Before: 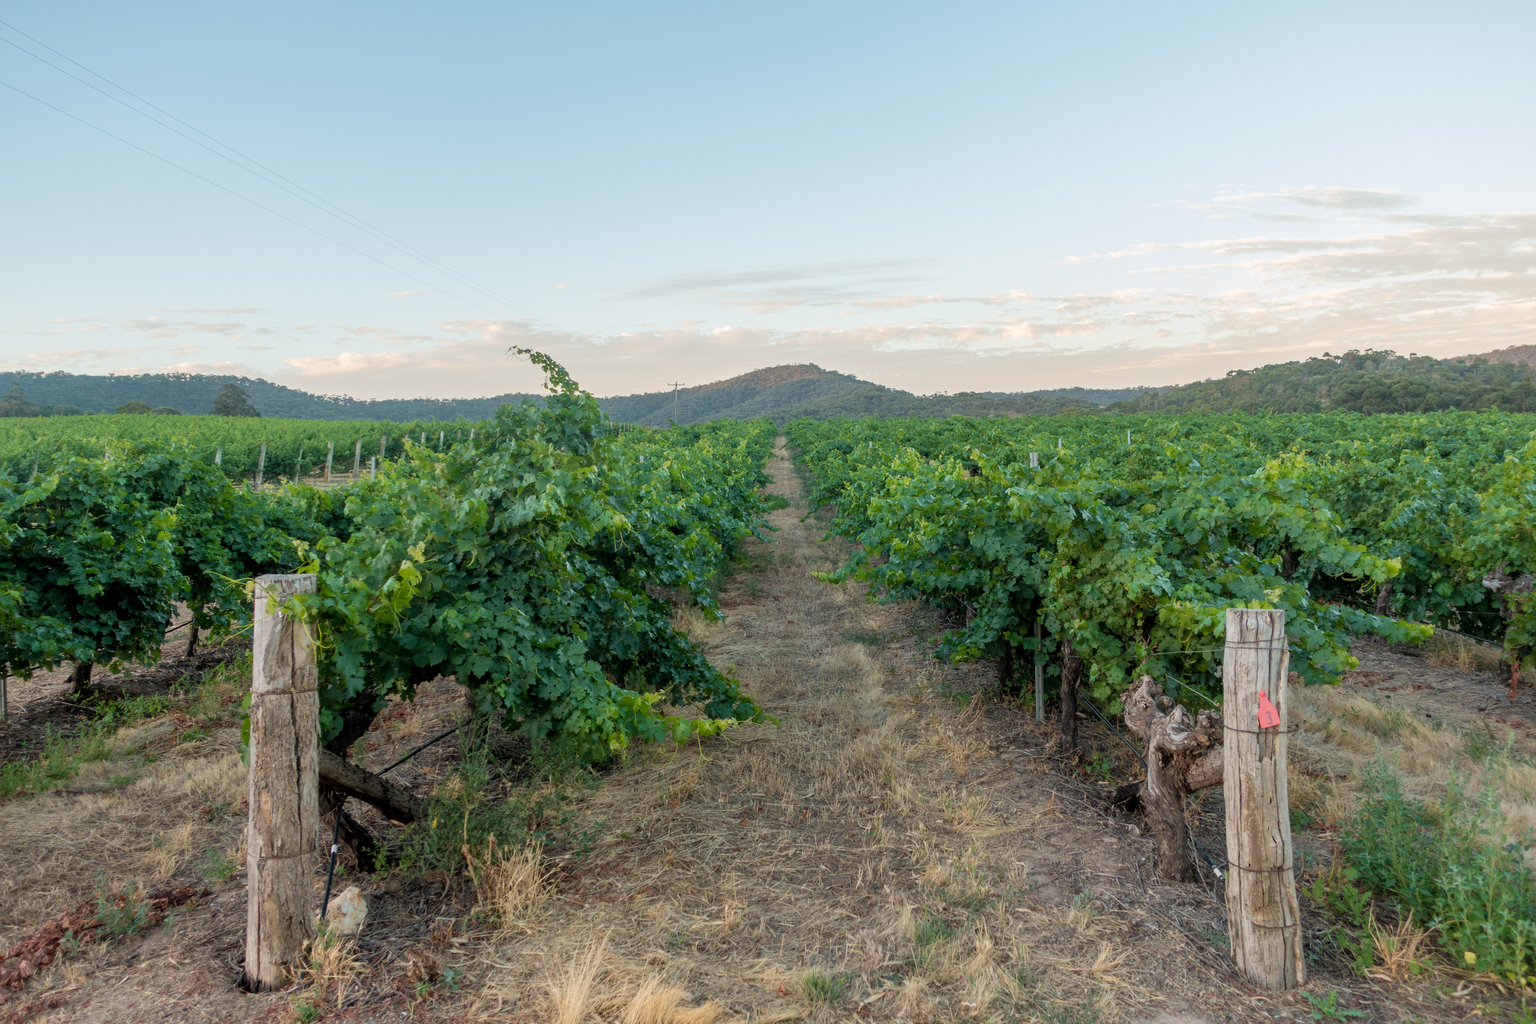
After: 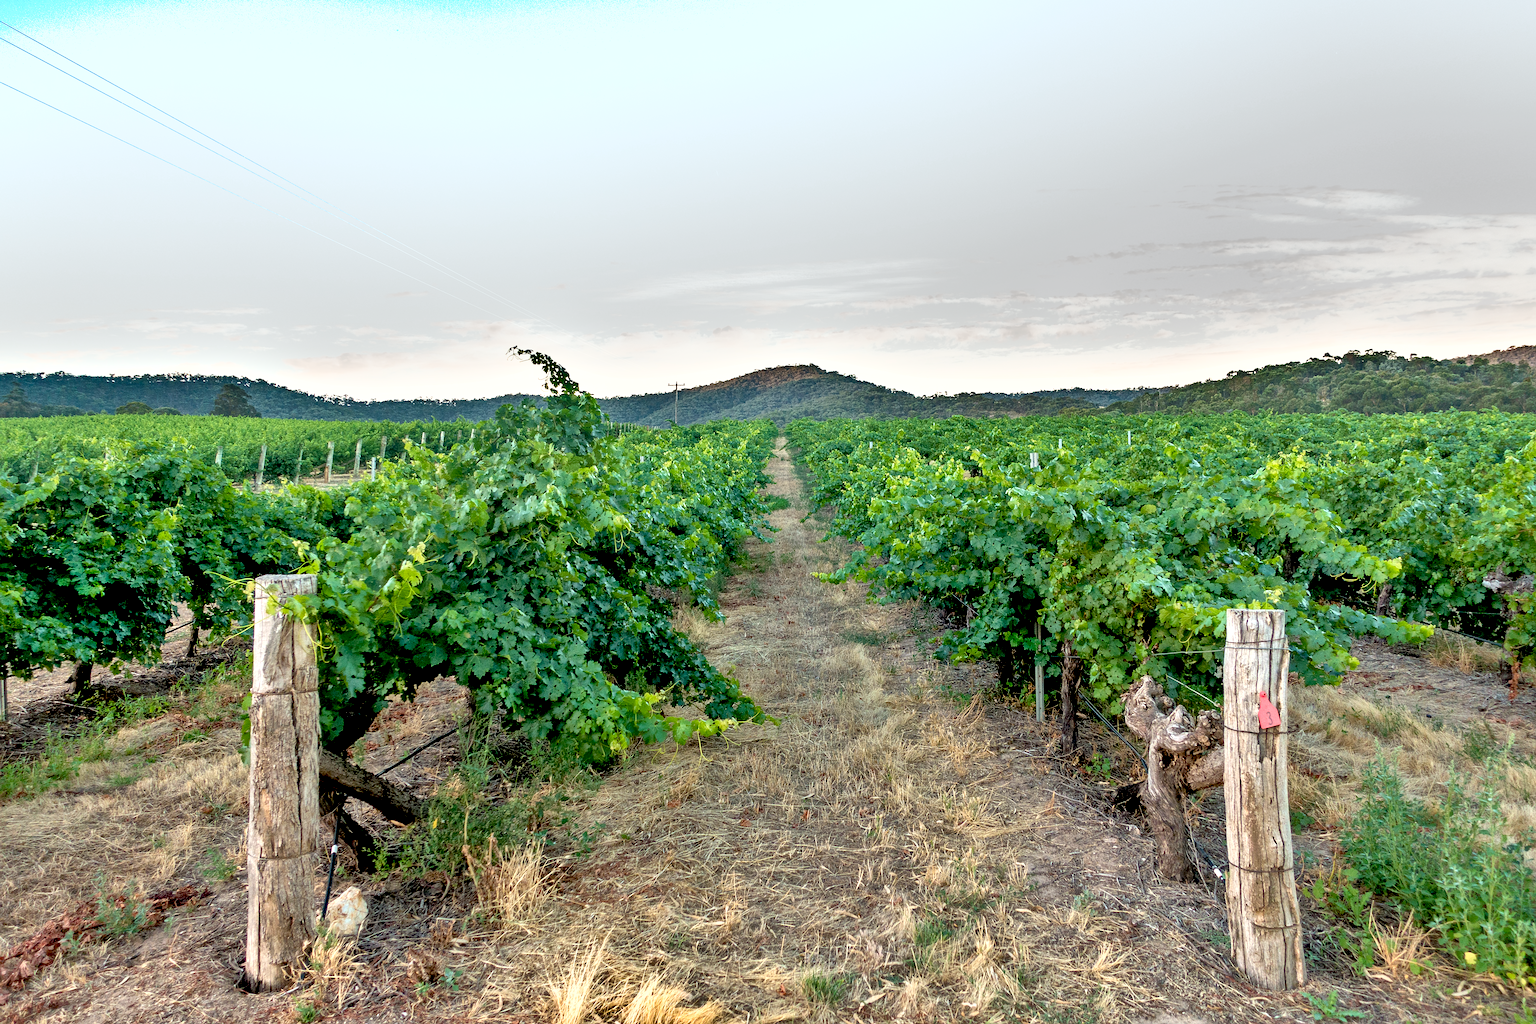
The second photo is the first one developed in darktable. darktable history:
sharpen: on, module defaults
exposure: black level correction 0.011, exposure 1.075 EV, compensate highlight preservation false
shadows and highlights: white point adjustment -3.48, highlights -63.54, soften with gaussian
